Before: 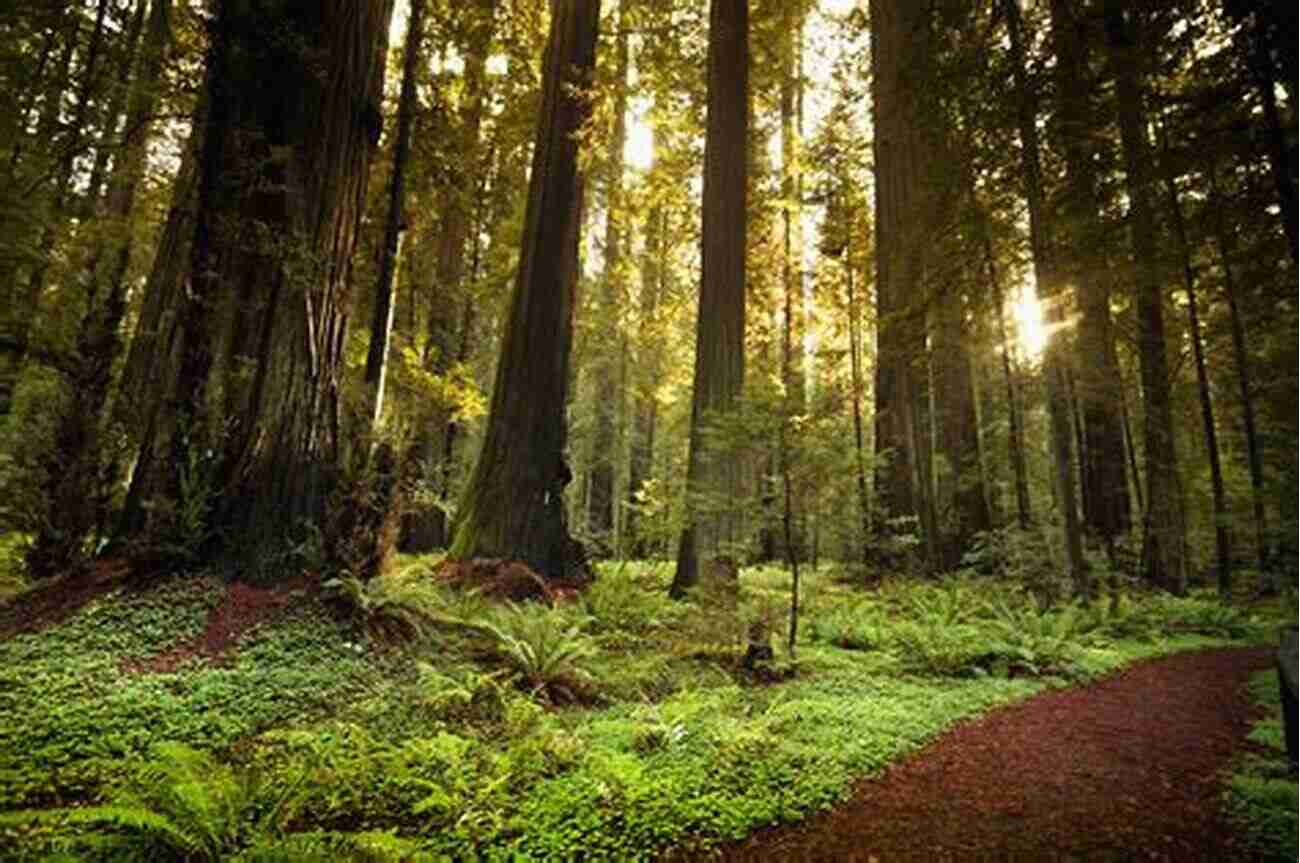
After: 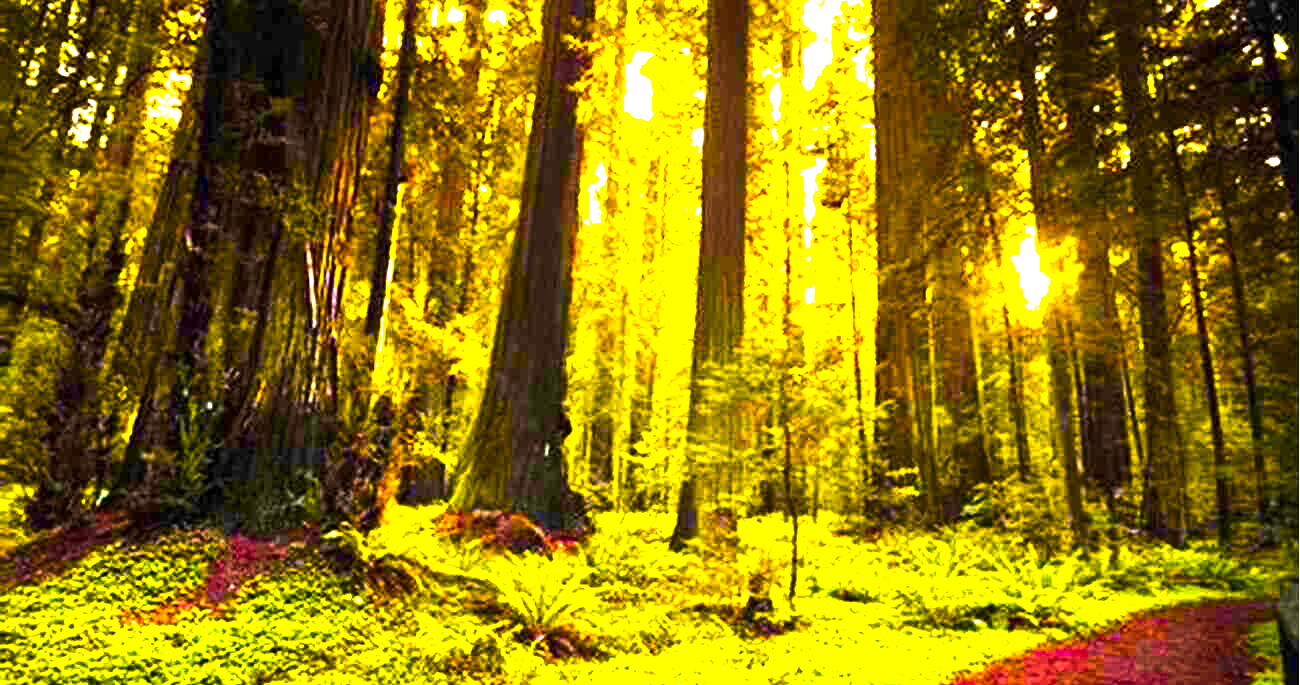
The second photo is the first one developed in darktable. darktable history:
local contrast: mode bilateral grid, contrast 20, coarseness 50, detail 120%, midtone range 0.2
color balance rgb: linear chroma grading › highlights 100%, linear chroma grading › global chroma 23.41%, perceptual saturation grading › global saturation 35.38%, hue shift -10.68°, perceptual brilliance grading › highlights 47.25%, perceptual brilliance grading › mid-tones 22.2%, perceptual brilliance grading › shadows -5.93%
crop and rotate: top 5.667%, bottom 14.937%
exposure: black level correction 0, exposure 1 EV, compensate exposure bias true, compensate highlight preservation false
